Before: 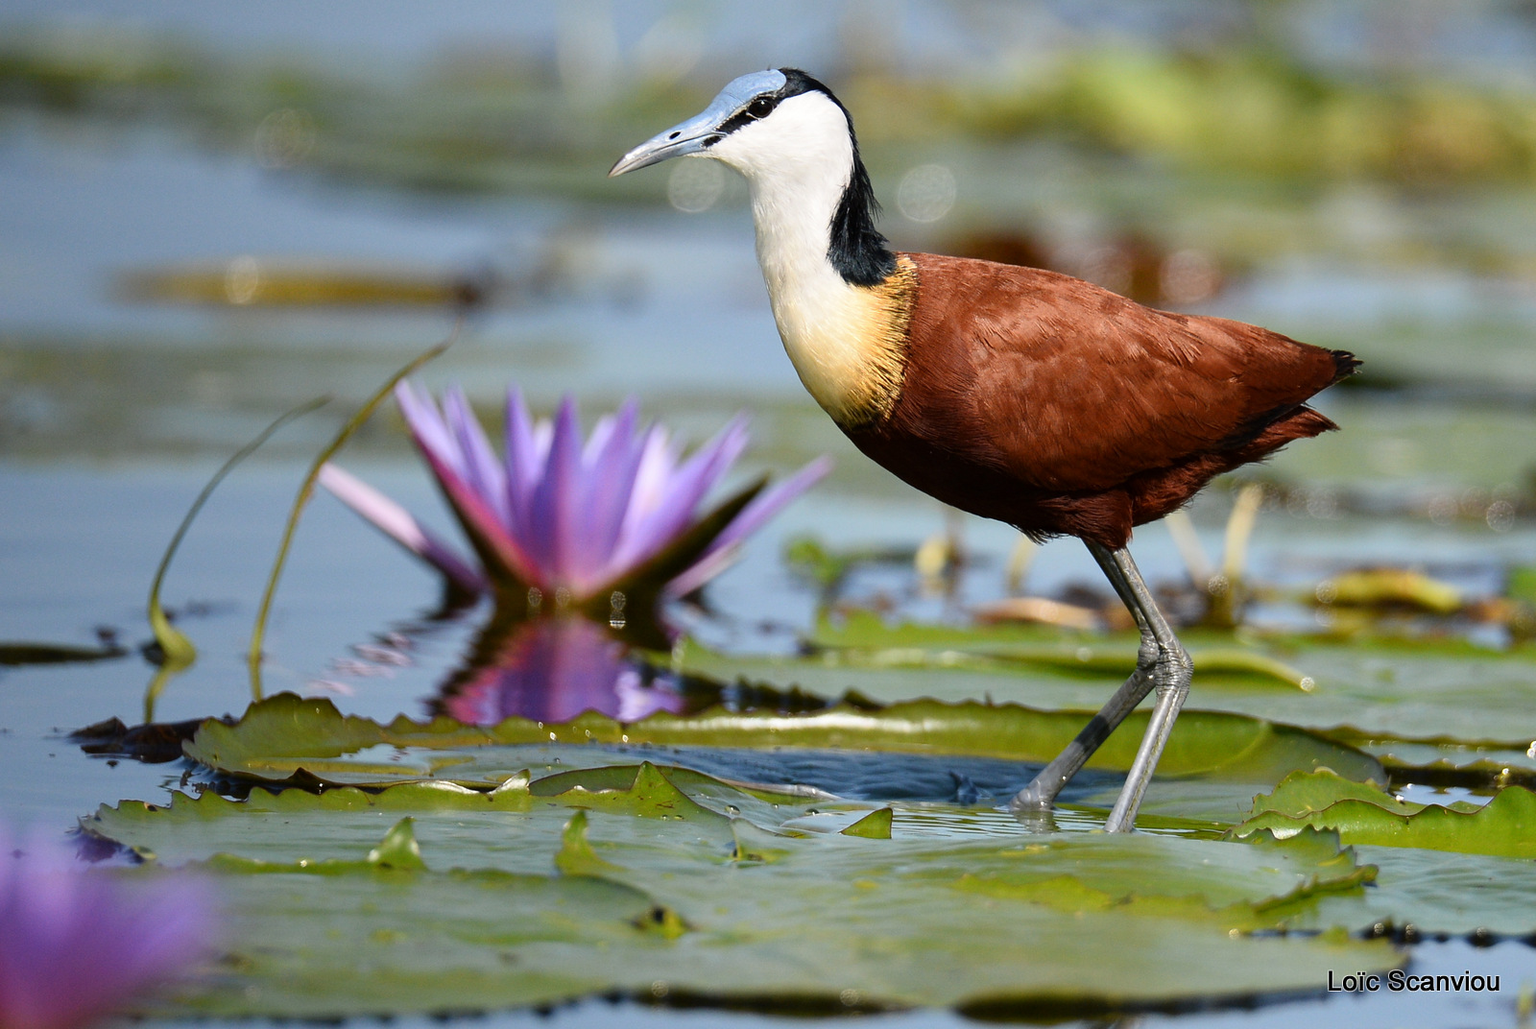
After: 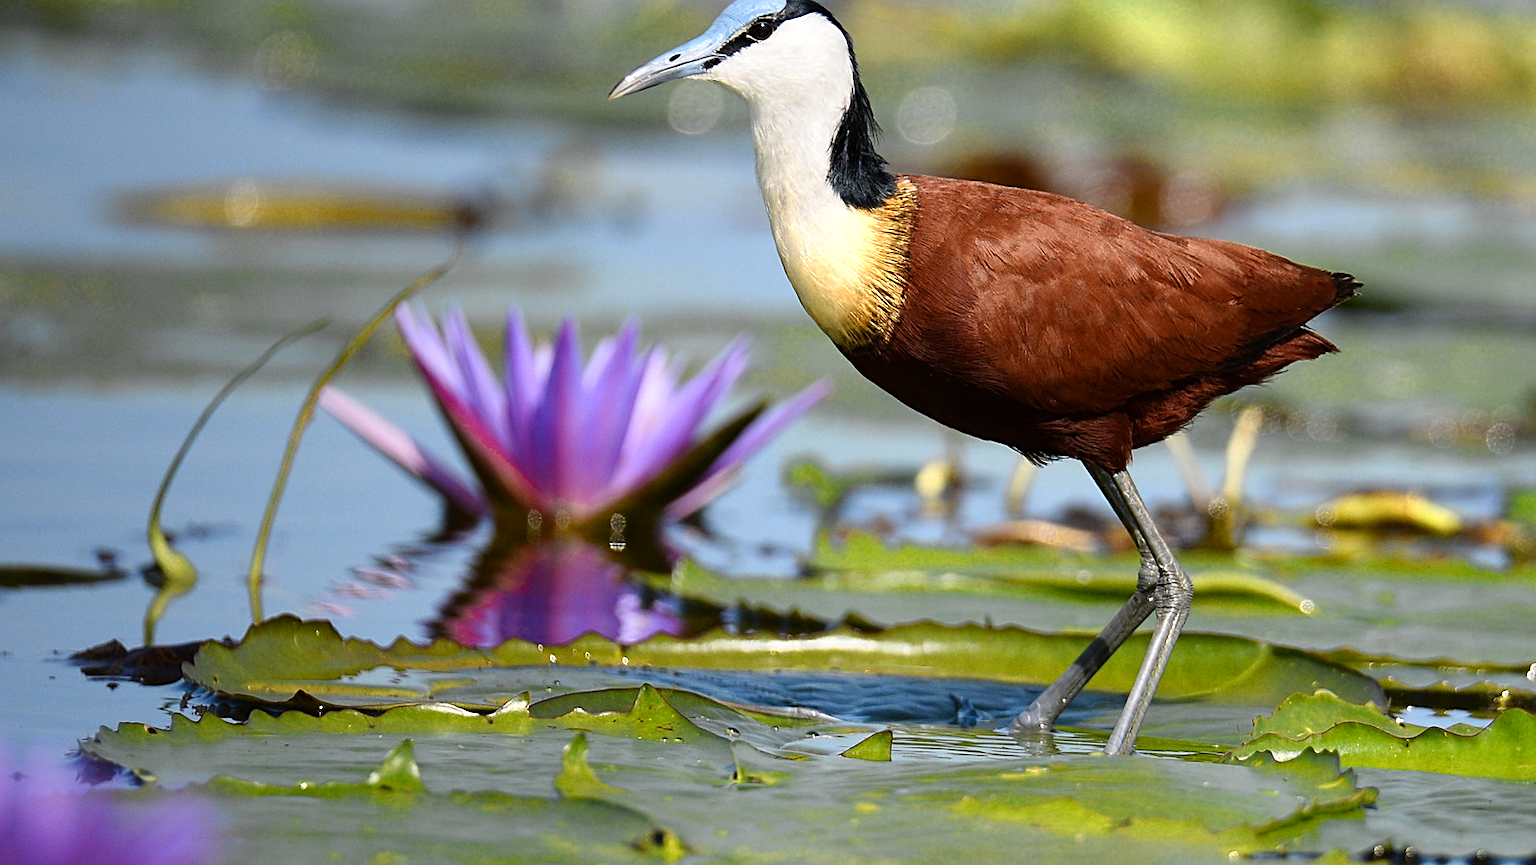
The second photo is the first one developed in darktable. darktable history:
crop: top 7.559%, bottom 8.234%
color zones: curves: ch0 [(0, 0.485) (0.178, 0.476) (0.261, 0.623) (0.411, 0.403) (0.708, 0.603) (0.934, 0.412)]; ch1 [(0.003, 0.485) (0.149, 0.496) (0.229, 0.584) (0.326, 0.551) (0.484, 0.262) (0.757, 0.643)]
sharpen: on, module defaults
